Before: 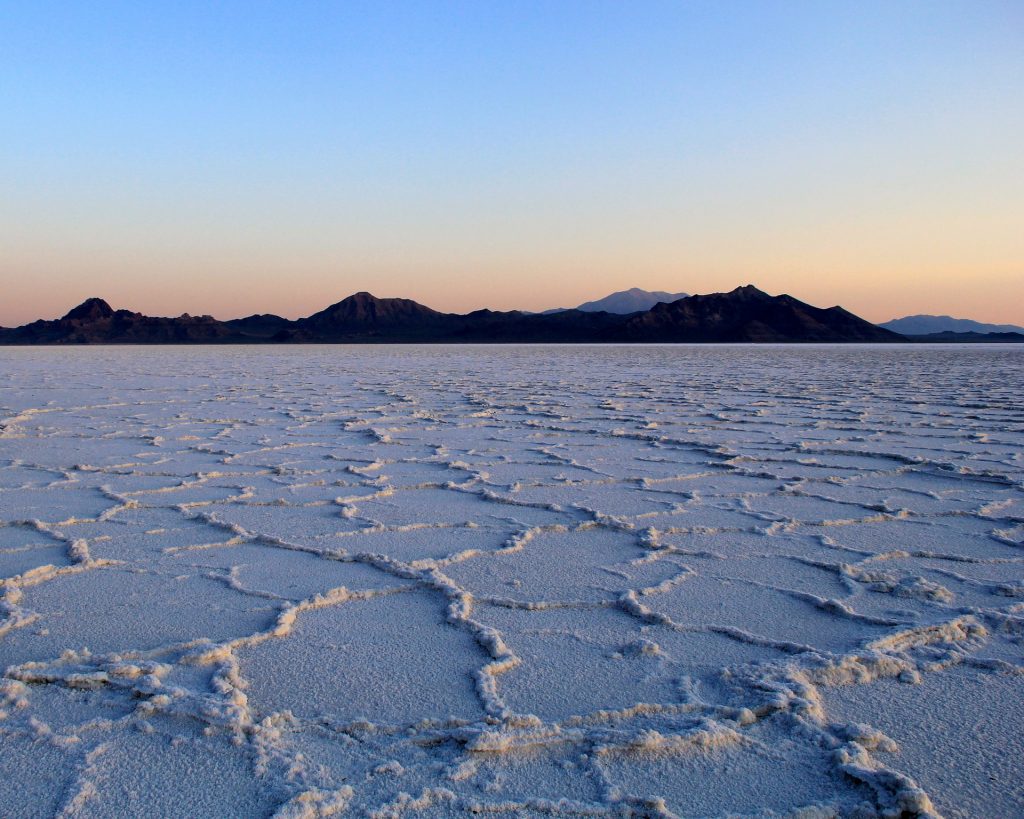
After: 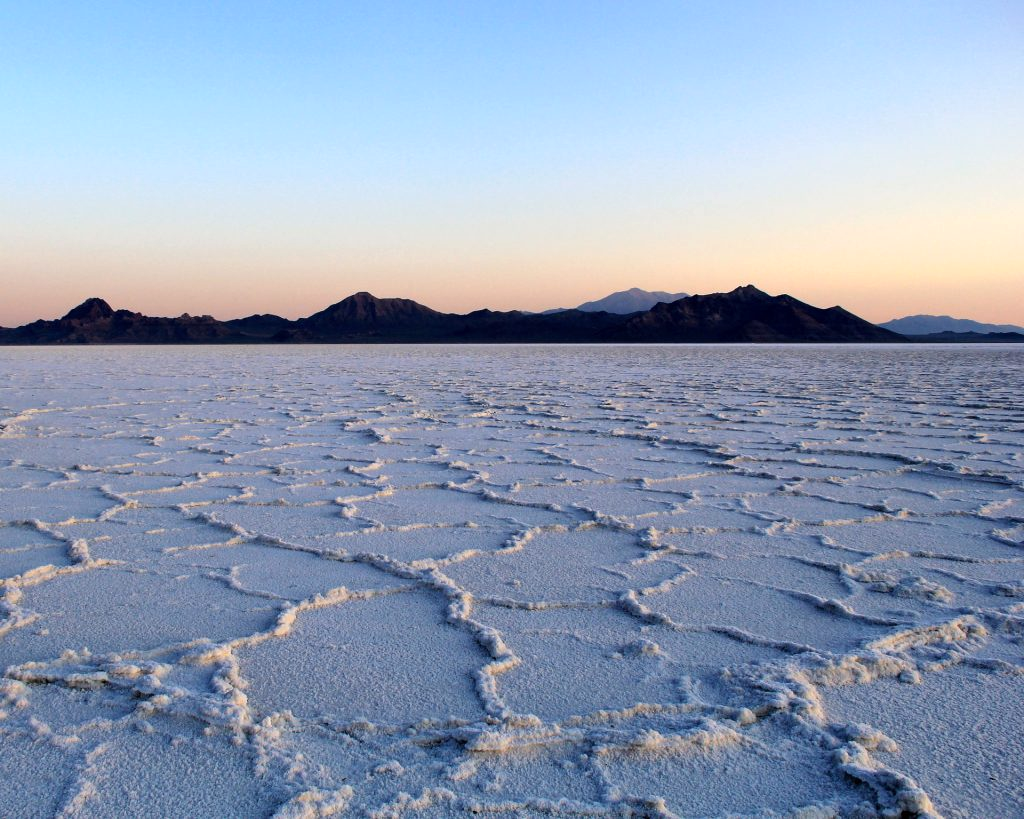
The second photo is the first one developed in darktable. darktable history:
shadows and highlights: radius 113.31, shadows 51.05, white point adjustment 8.99, highlights -2.71, soften with gaussian
